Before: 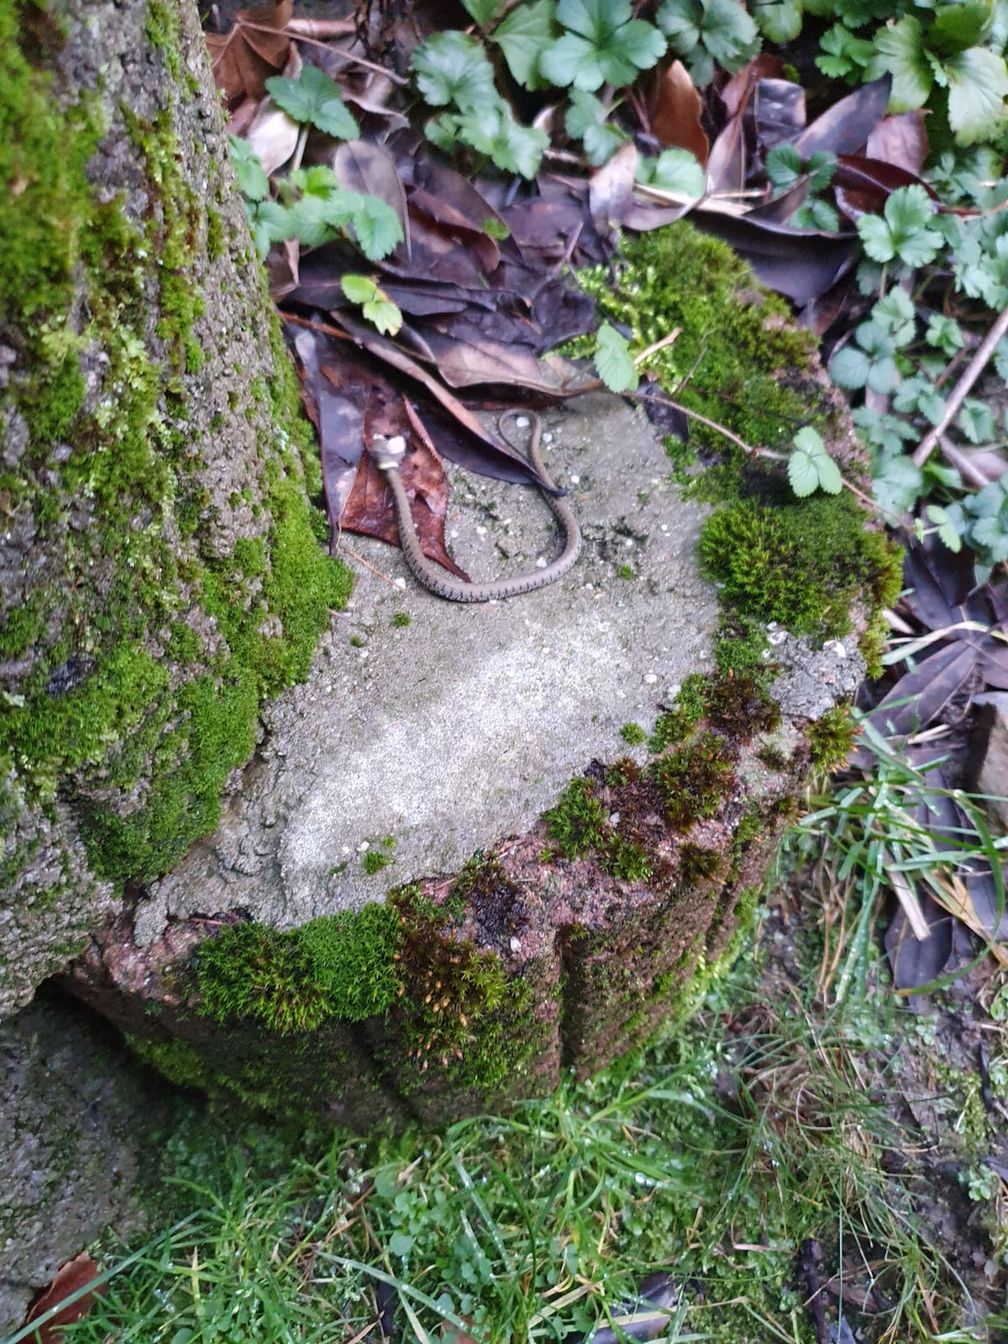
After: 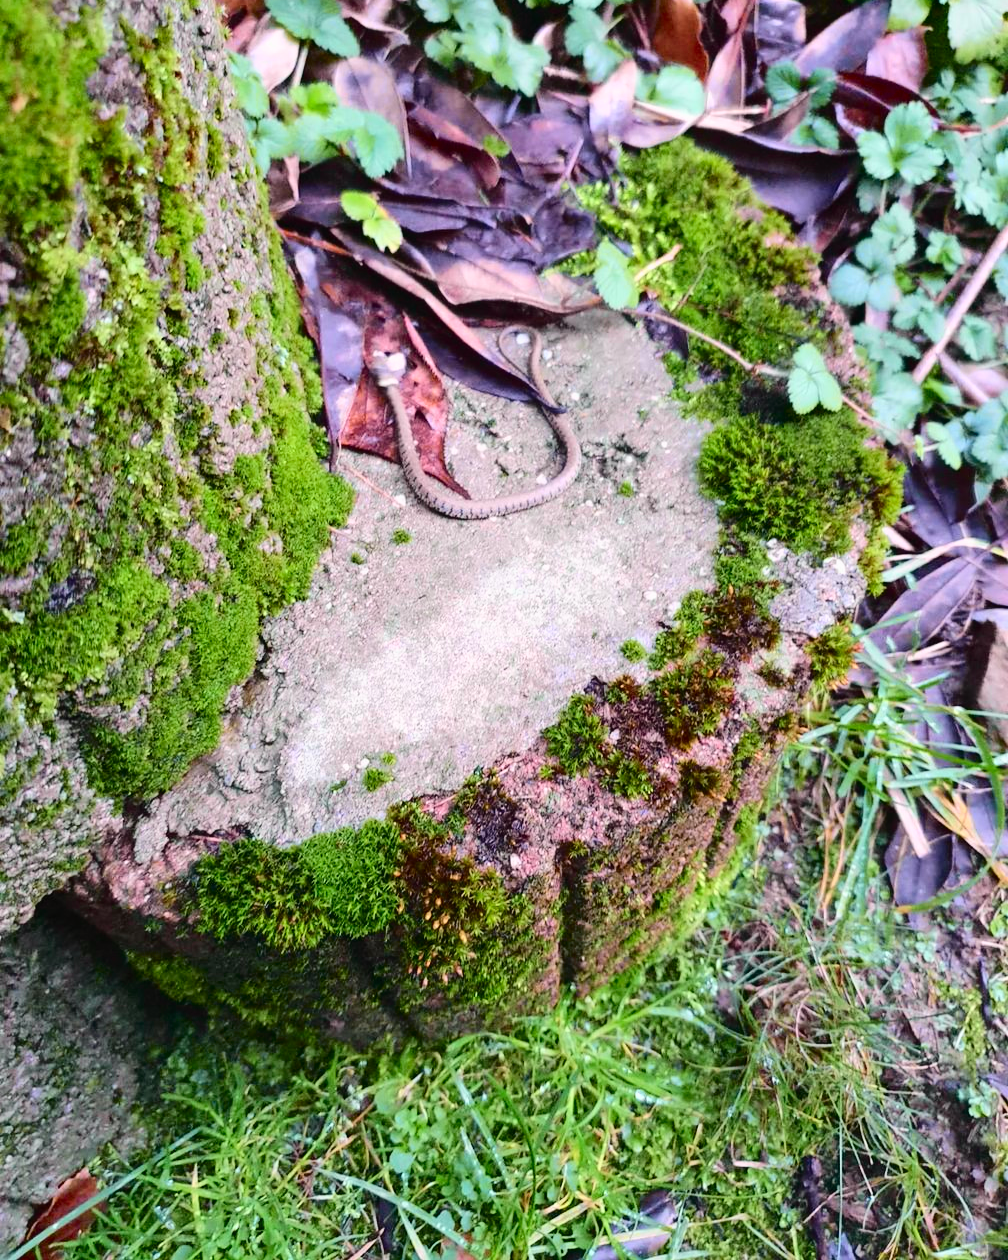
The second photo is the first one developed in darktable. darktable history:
tone curve: curves: ch0 [(0, 0.014) (0.12, 0.096) (0.386, 0.49) (0.54, 0.684) (0.751, 0.855) (0.89, 0.943) (0.998, 0.989)]; ch1 [(0, 0) (0.133, 0.099) (0.437, 0.41) (0.5, 0.5) (0.517, 0.536) (0.548, 0.575) (0.582, 0.631) (0.627, 0.688) (0.836, 0.868) (1, 1)]; ch2 [(0, 0) (0.374, 0.341) (0.456, 0.443) (0.478, 0.49) (0.501, 0.5) (0.528, 0.538) (0.55, 0.6) (0.572, 0.63) (0.702, 0.765) (1, 1)], color space Lab, independent channels, preserve colors none
crop and rotate: top 6.25%
